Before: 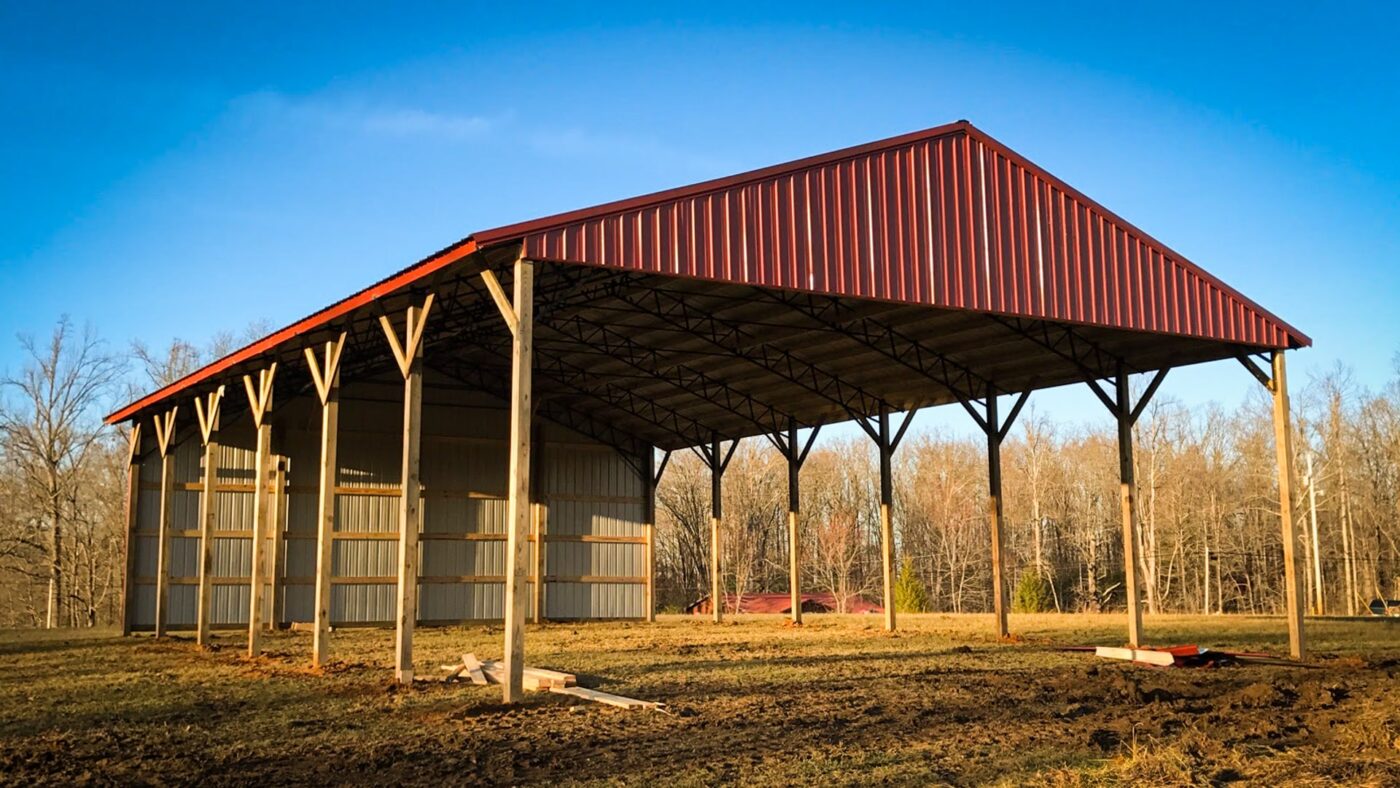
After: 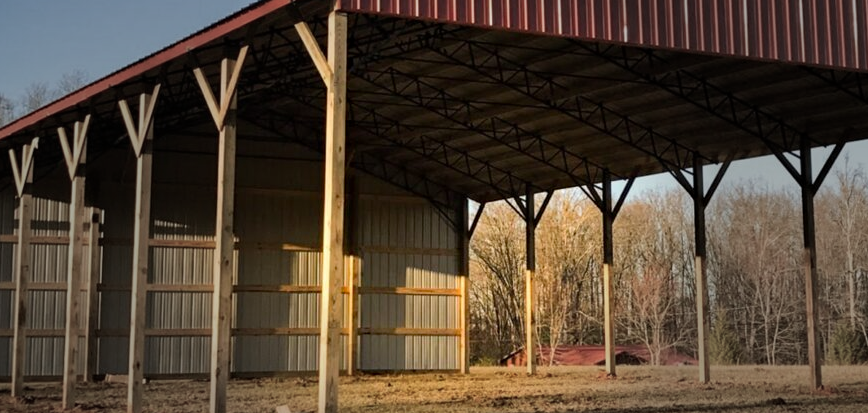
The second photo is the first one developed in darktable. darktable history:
vignetting: fall-off start 31.7%, fall-off radius 34.3%, brightness -0.575
crop: left 13.354%, top 31.569%, right 24.594%, bottom 16.019%
haze removal: compatibility mode true, adaptive false
